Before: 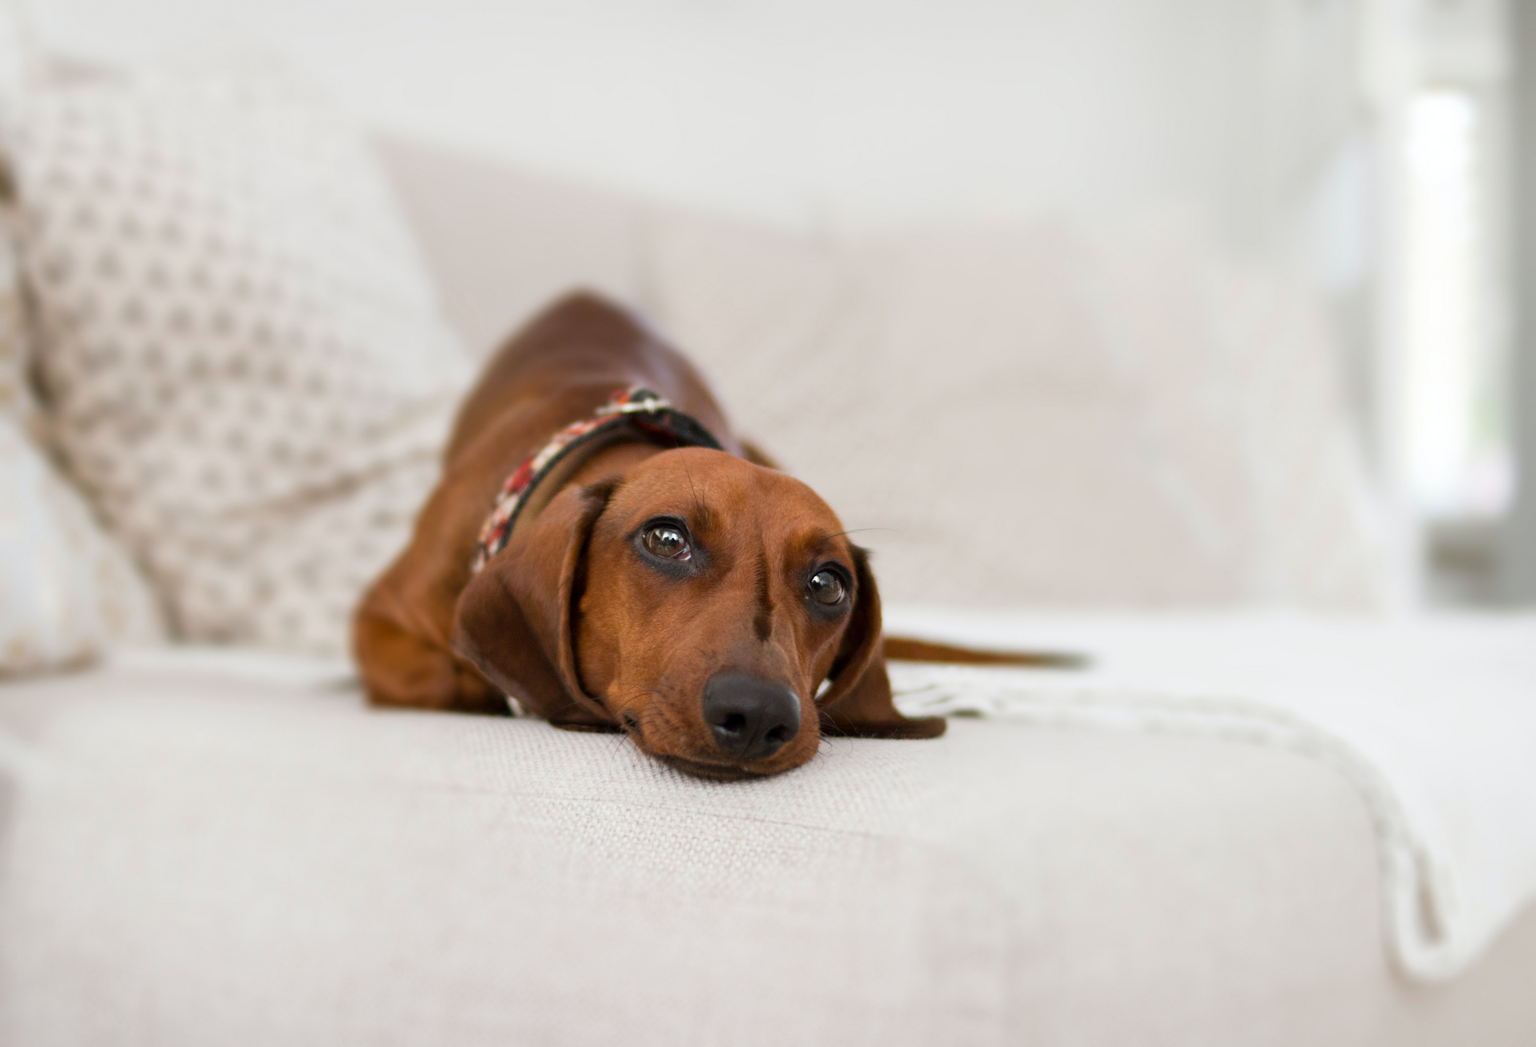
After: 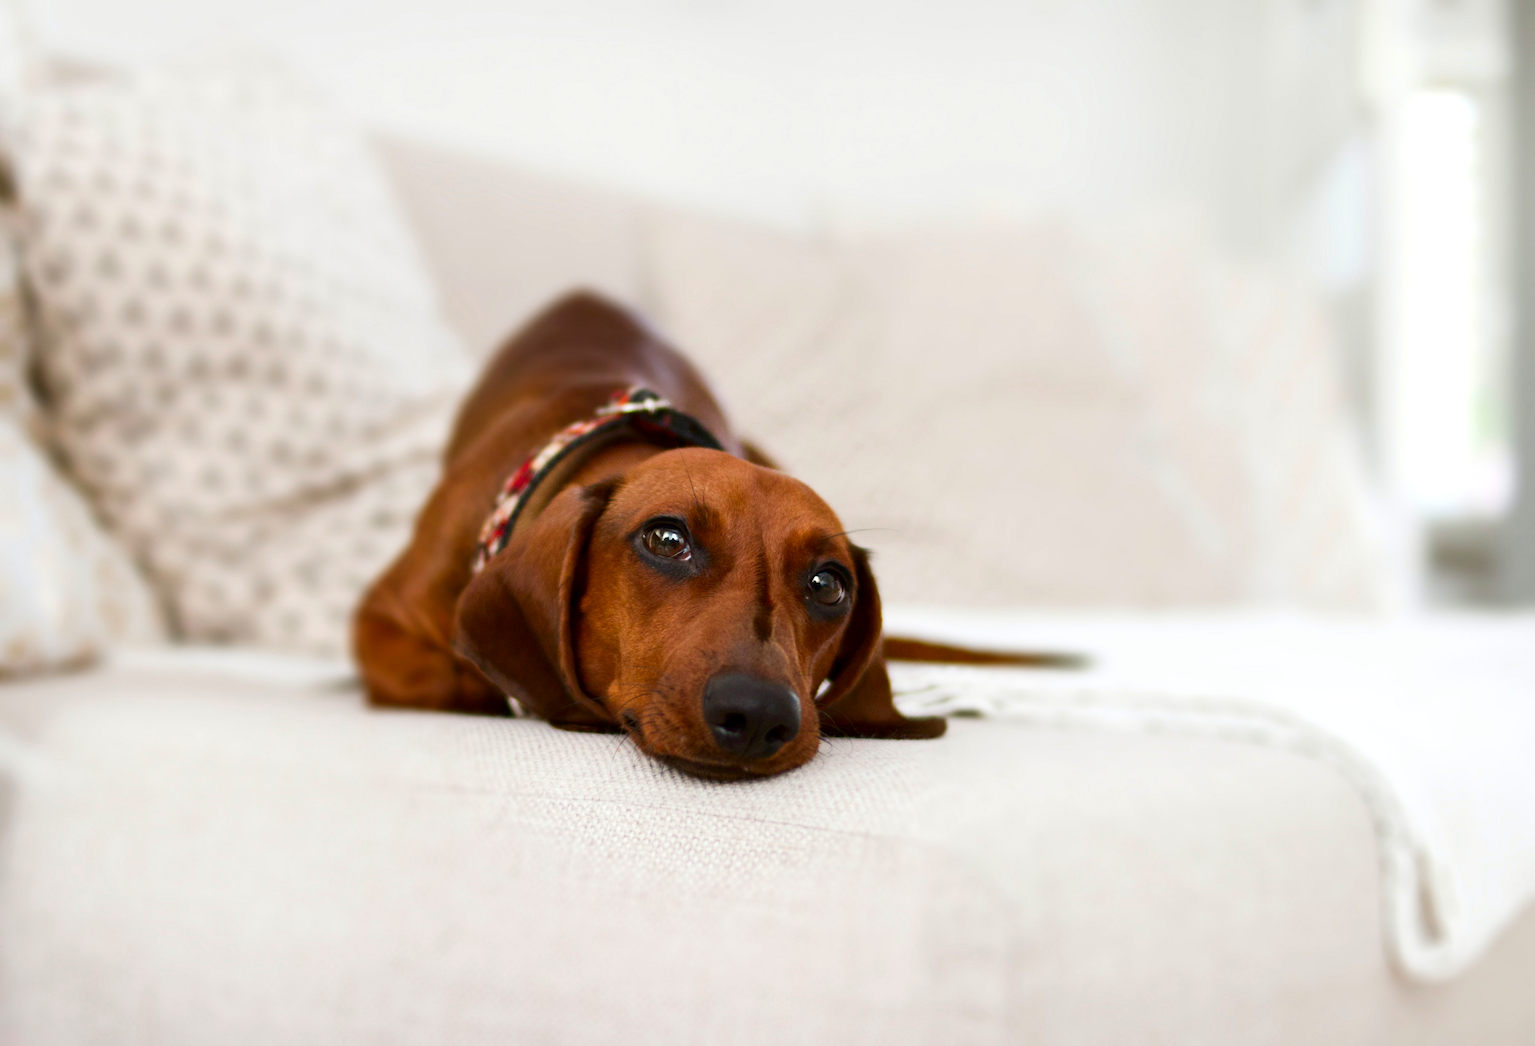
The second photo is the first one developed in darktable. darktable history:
contrast brightness saturation: contrast 0.119, brightness -0.12, saturation 0.201
exposure: exposure 0.201 EV, compensate highlight preservation false
